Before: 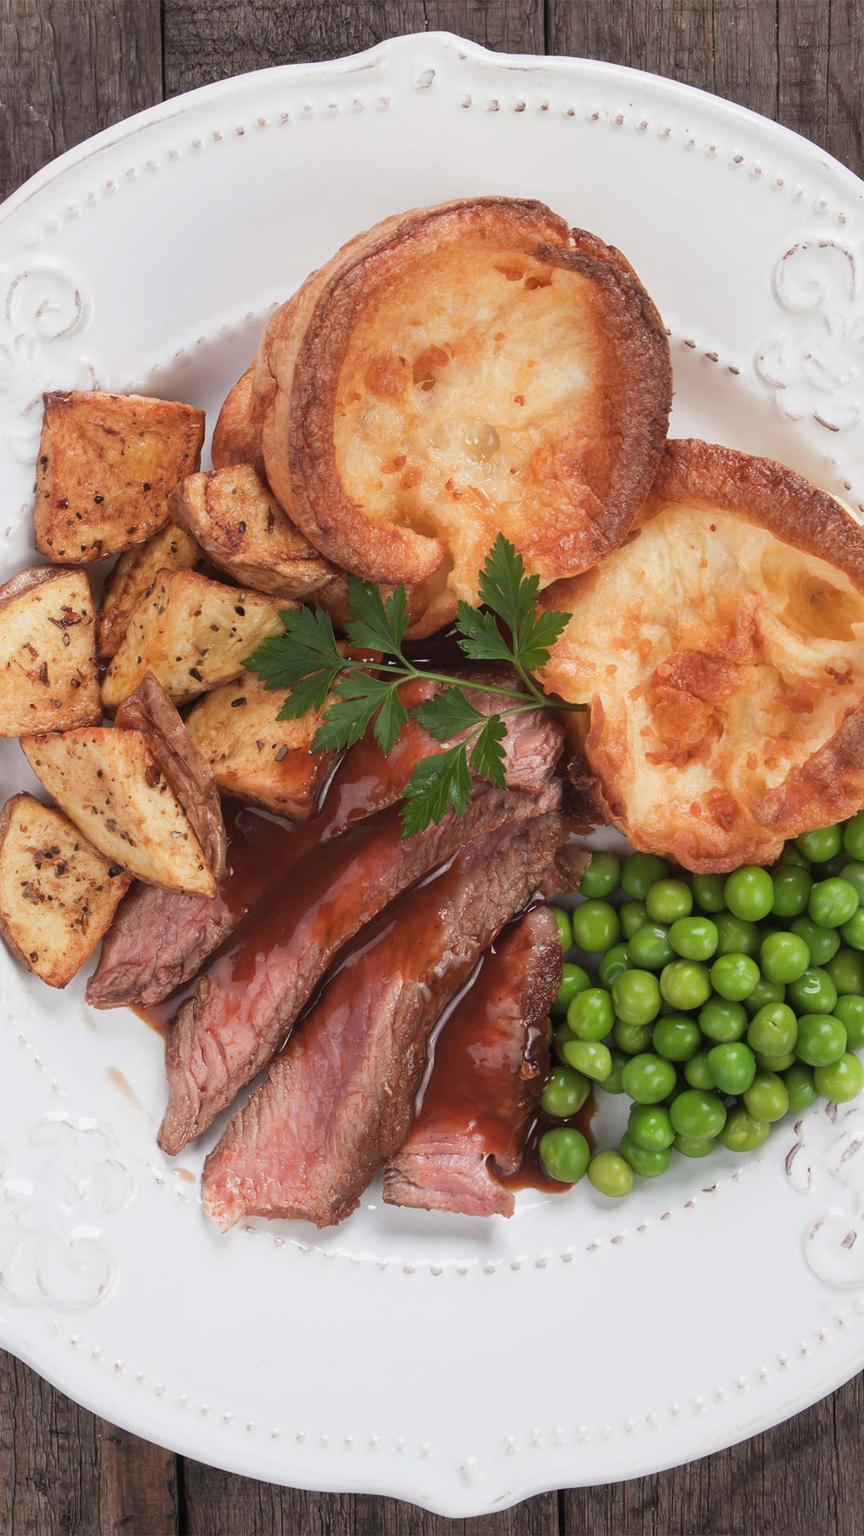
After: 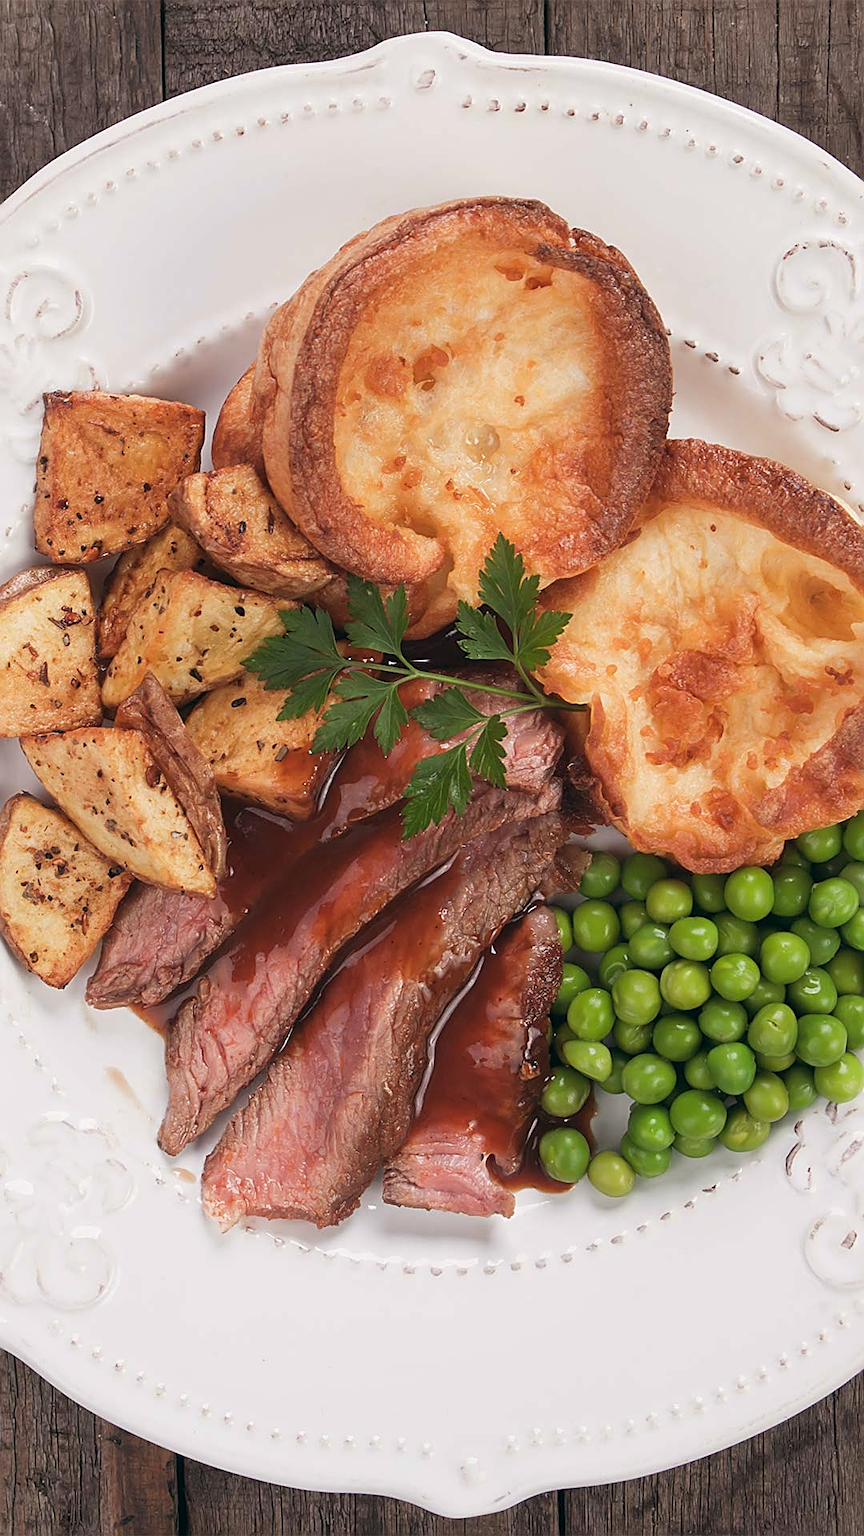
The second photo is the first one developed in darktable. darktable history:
color balance: lift [1, 0.998, 1.001, 1.002], gamma [1, 1.02, 1, 0.98], gain [1, 1.02, 1.003, 0.98]
sharpen: amount 0.75
